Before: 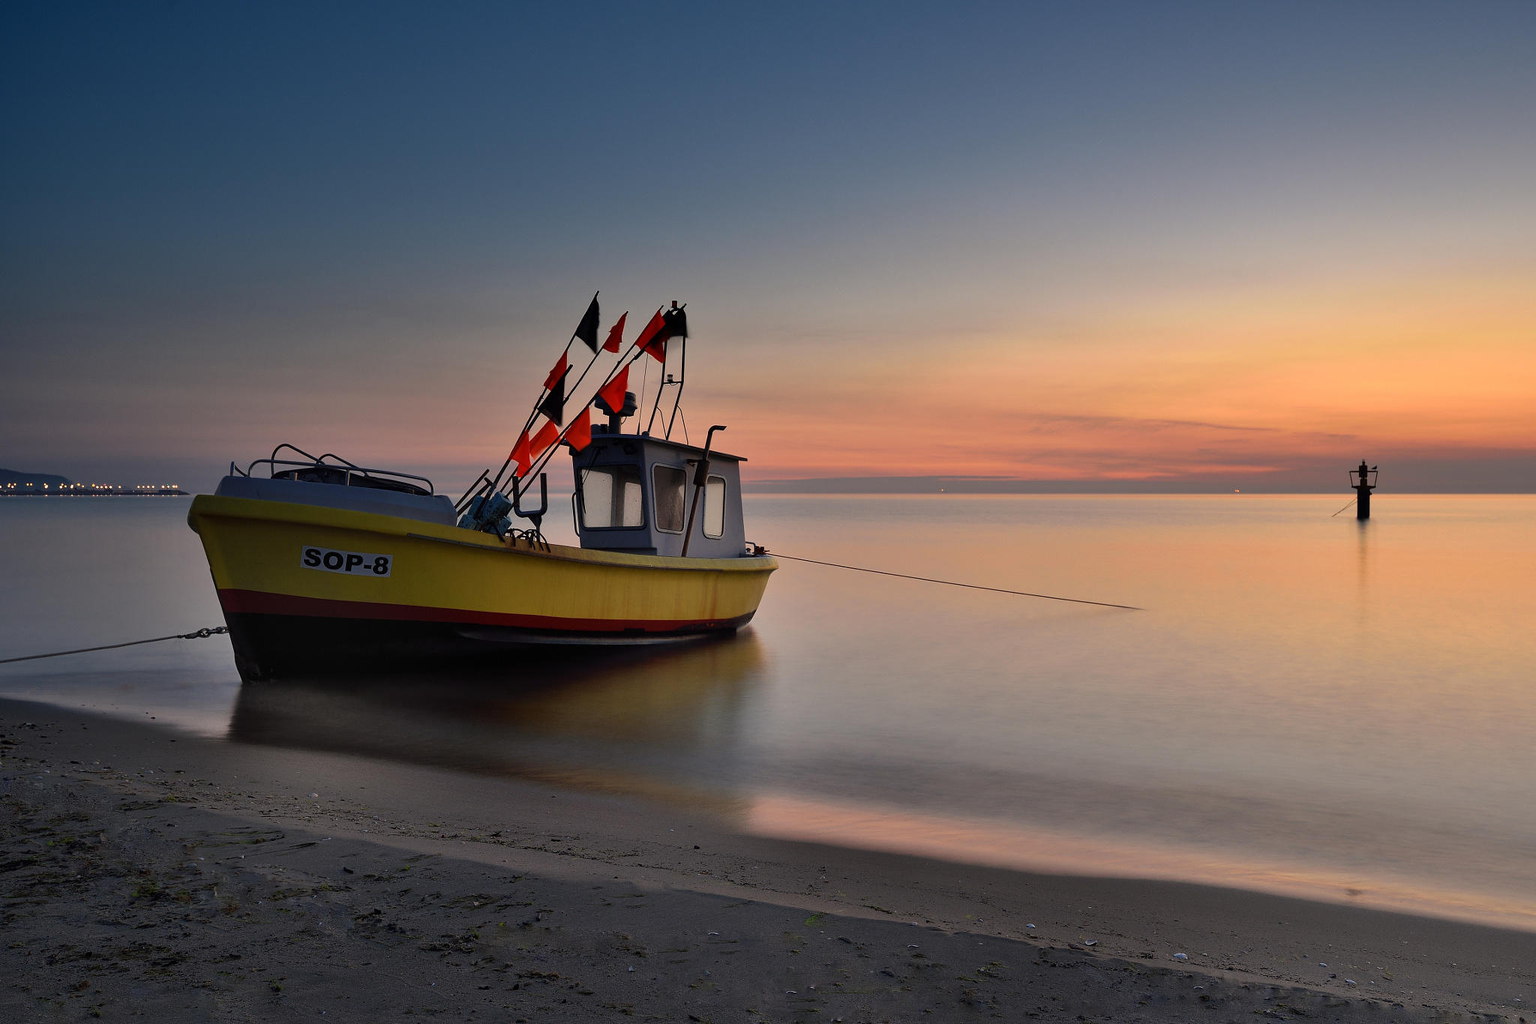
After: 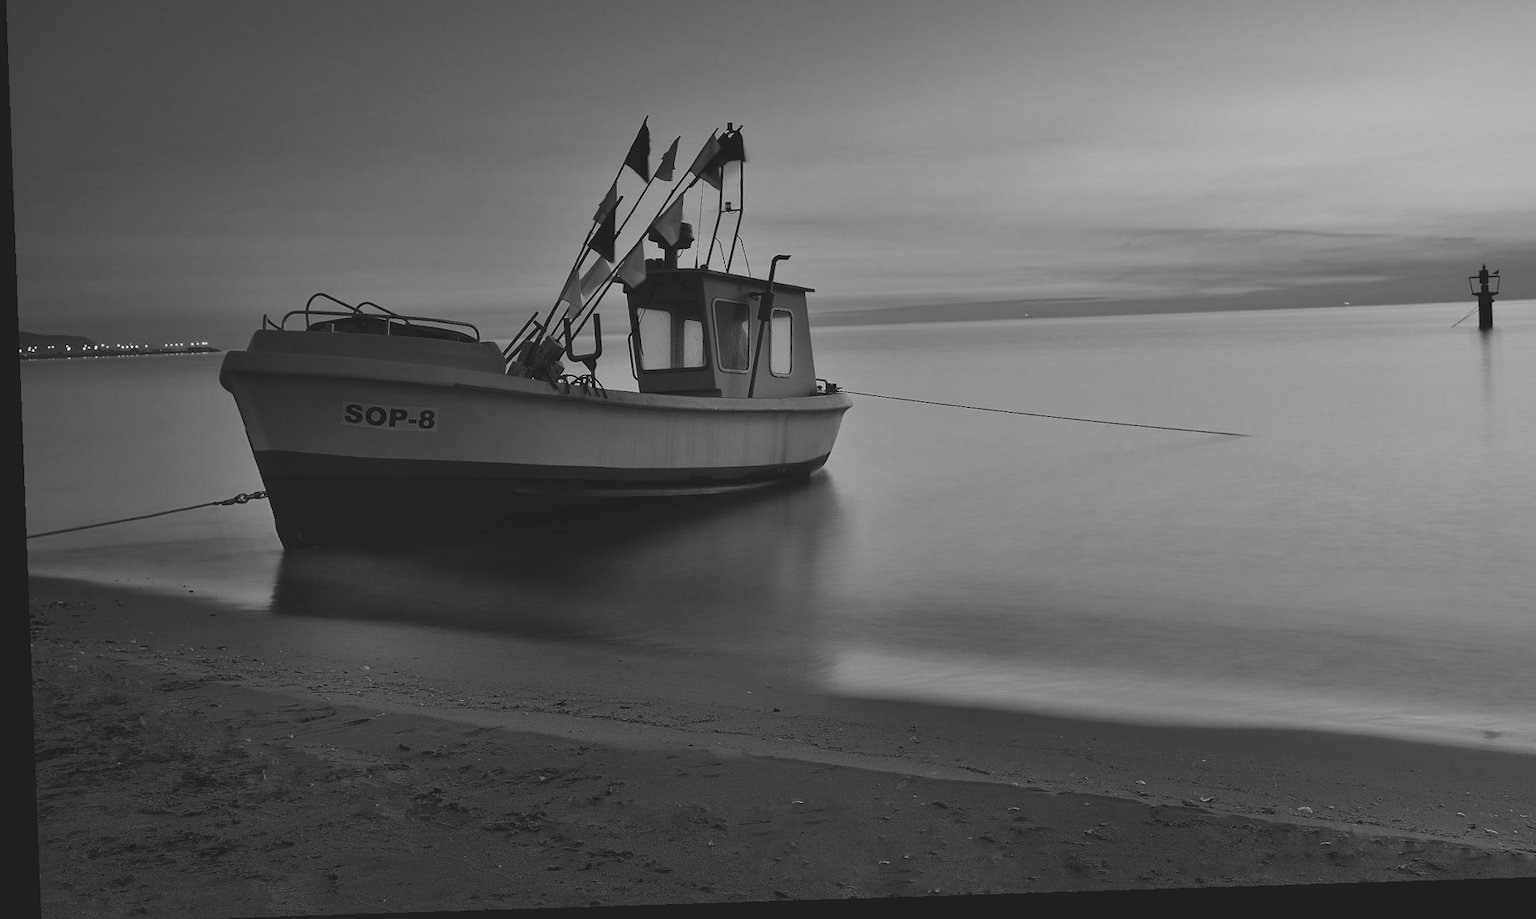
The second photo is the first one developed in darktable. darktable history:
exposure: black level correction -0.015, compensate highlight preservation false
monochrome: a 14.95, b -89.96
crop: top 20.916%, right 9.437%, bottom 0.316%
rotate and perspective: rotation -2.22°, lens shift (horizontal) -0.022, automatic cropping off
